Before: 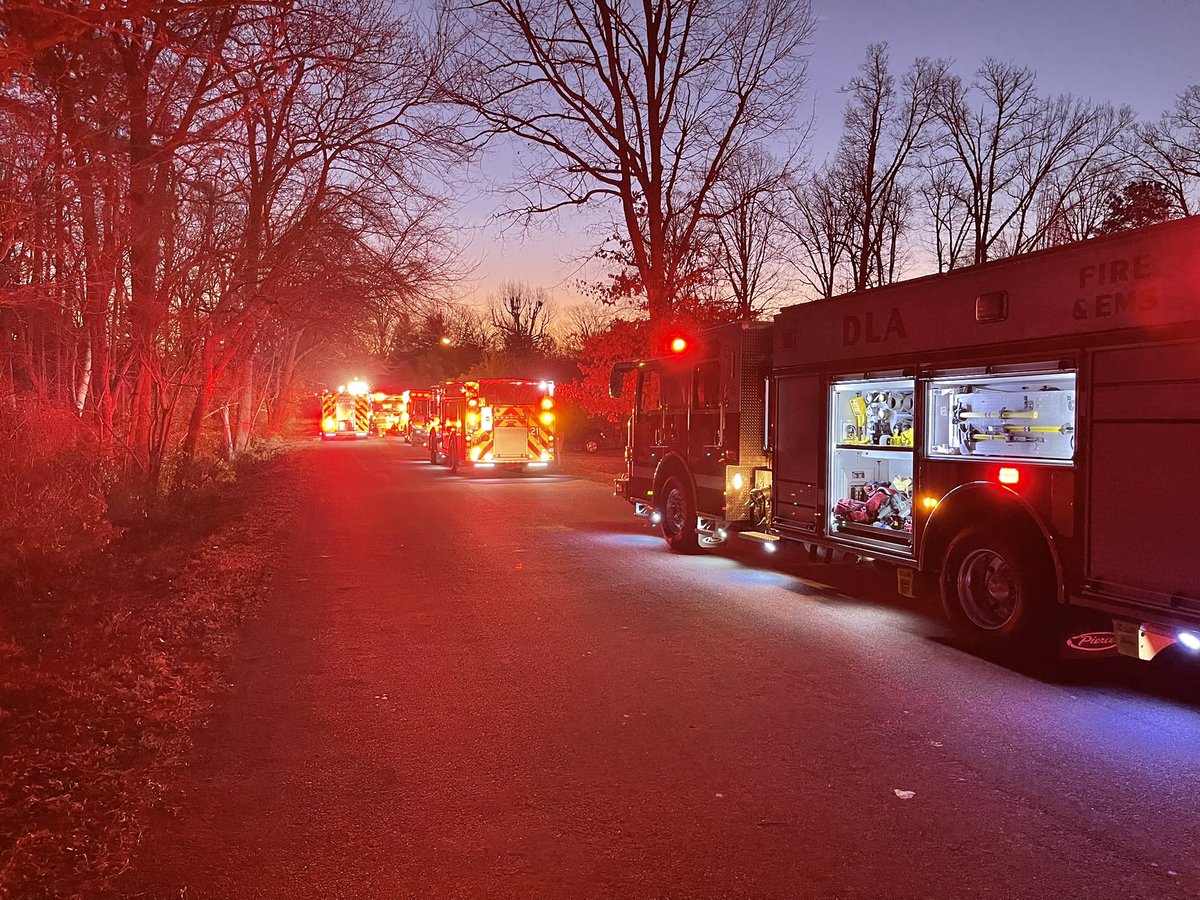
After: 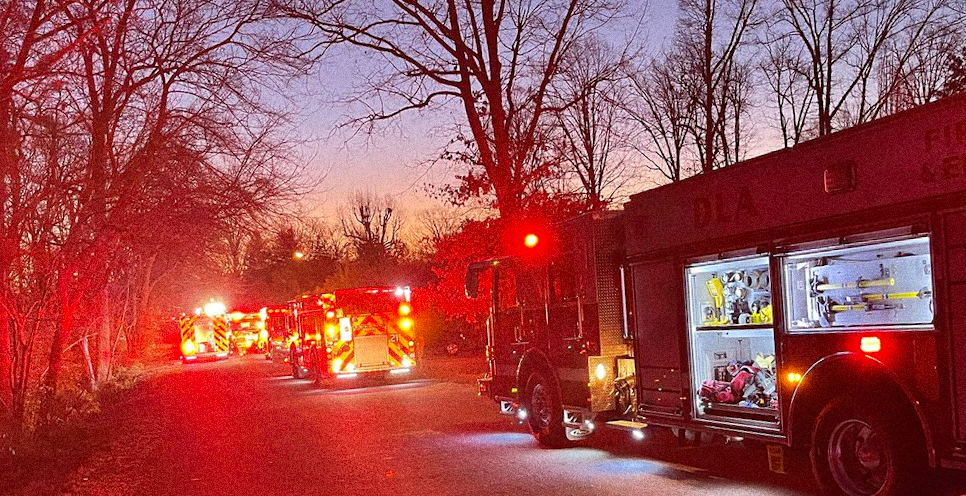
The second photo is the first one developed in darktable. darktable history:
rotate and perspective: rotation -4.57°, crop left 0.054, crop right 0.944, crop top 0.087, crop bottom 0.914
crop and rotate: left 9.345%, top 7.22%, right 4.982%, bottom 32.331%
grain: coarseness 0.09 ISO, strength 40%
